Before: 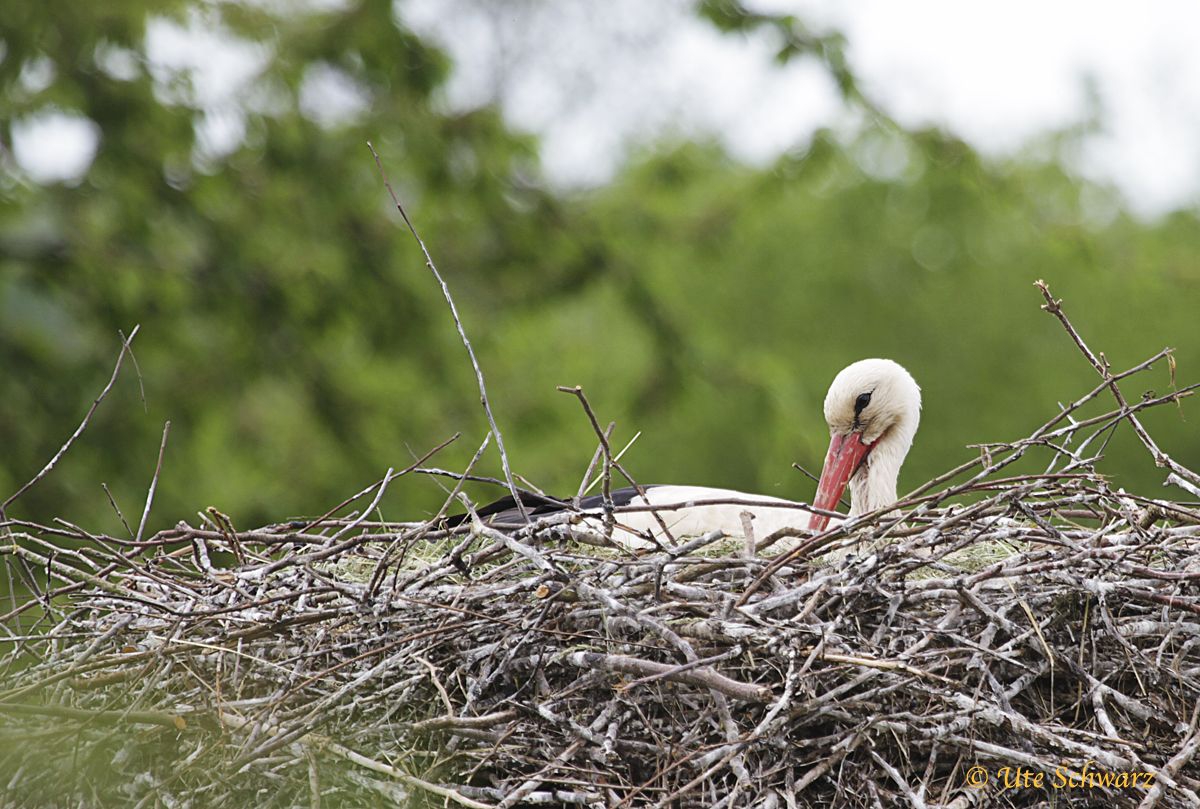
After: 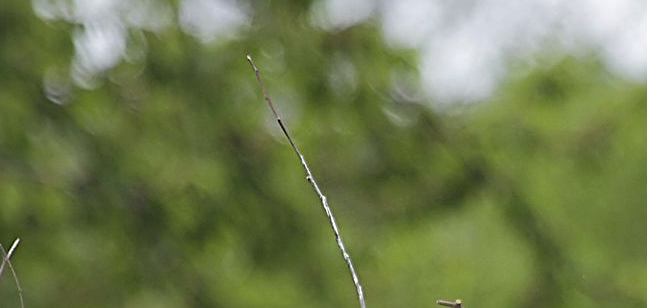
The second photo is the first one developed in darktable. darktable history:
crop: left 10.025%, top 10.71%, right 36.001%, bottom 51.153%
sharpen: radius 3.113
shadows and highlights: on, module defaults
